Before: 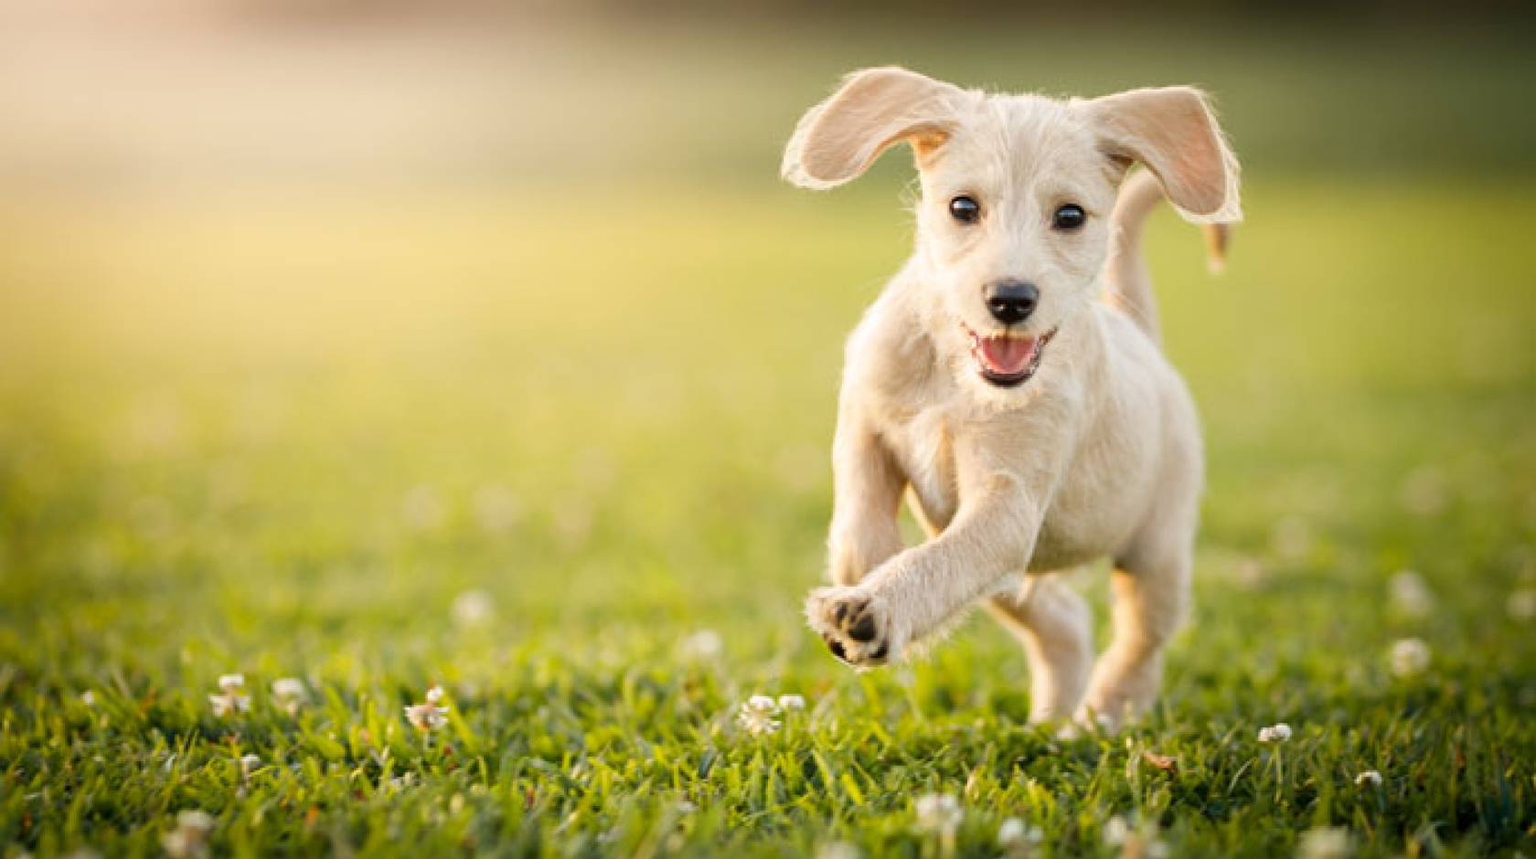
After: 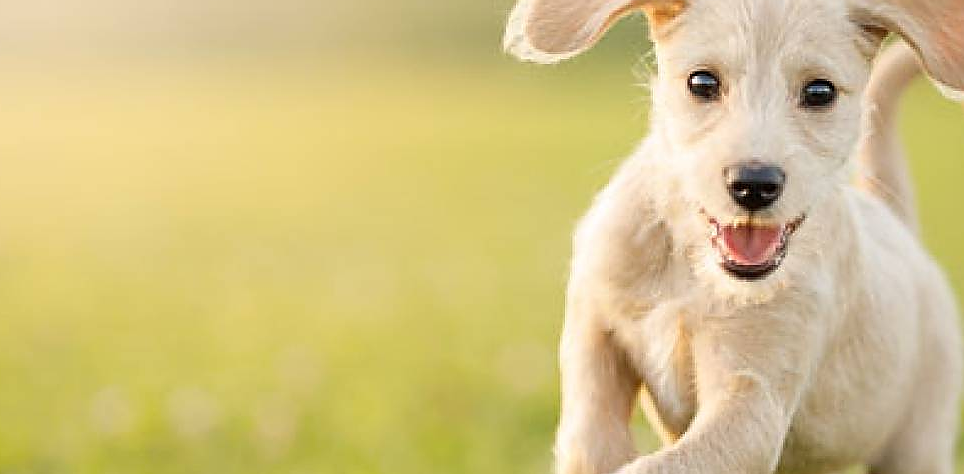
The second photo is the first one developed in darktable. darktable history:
crop: left 20.91%, top 15.357%, right 21.666%, bottom 34.128%
sharpen: radius 1.35, amount 1.254, threshold 0.668
